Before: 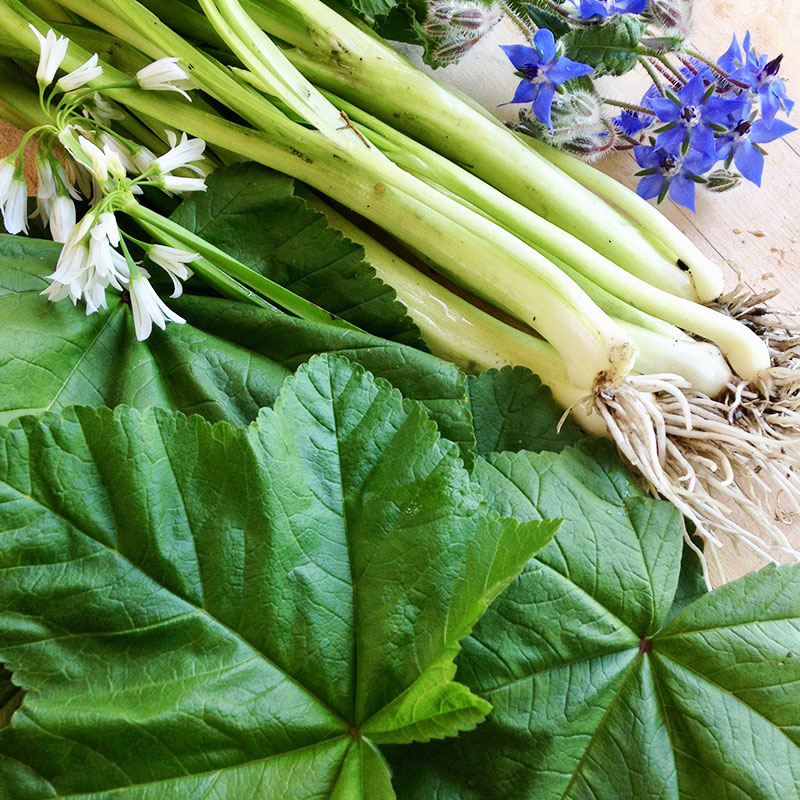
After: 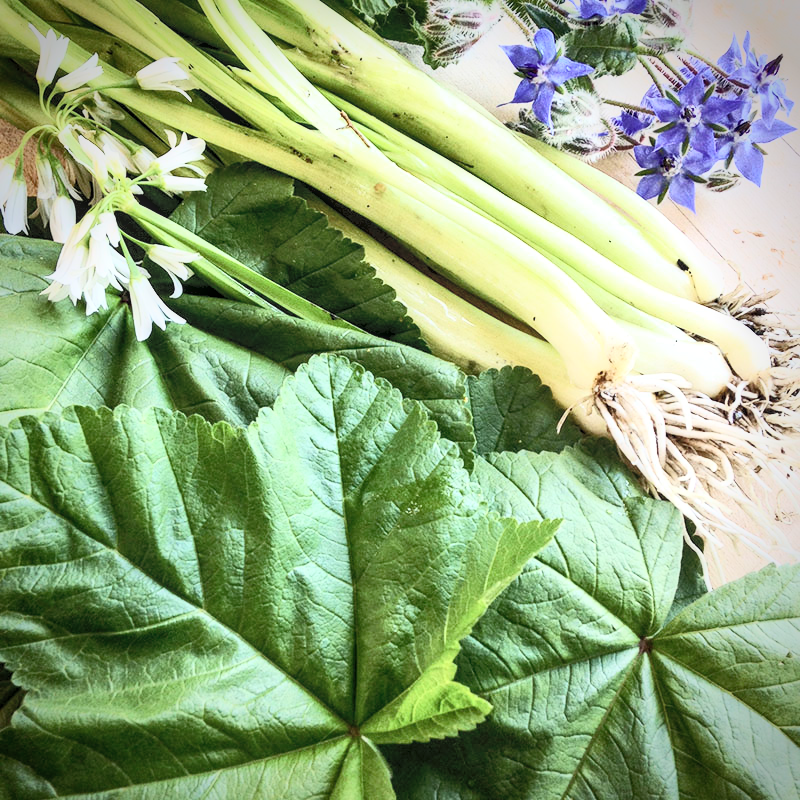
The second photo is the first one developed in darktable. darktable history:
local contrast: on, module defaults
vignetting: brightness -0.563, saturation 0.001
contrast brightness saturation: contrast 0.435, brightness 0.554, saturation -0.197
